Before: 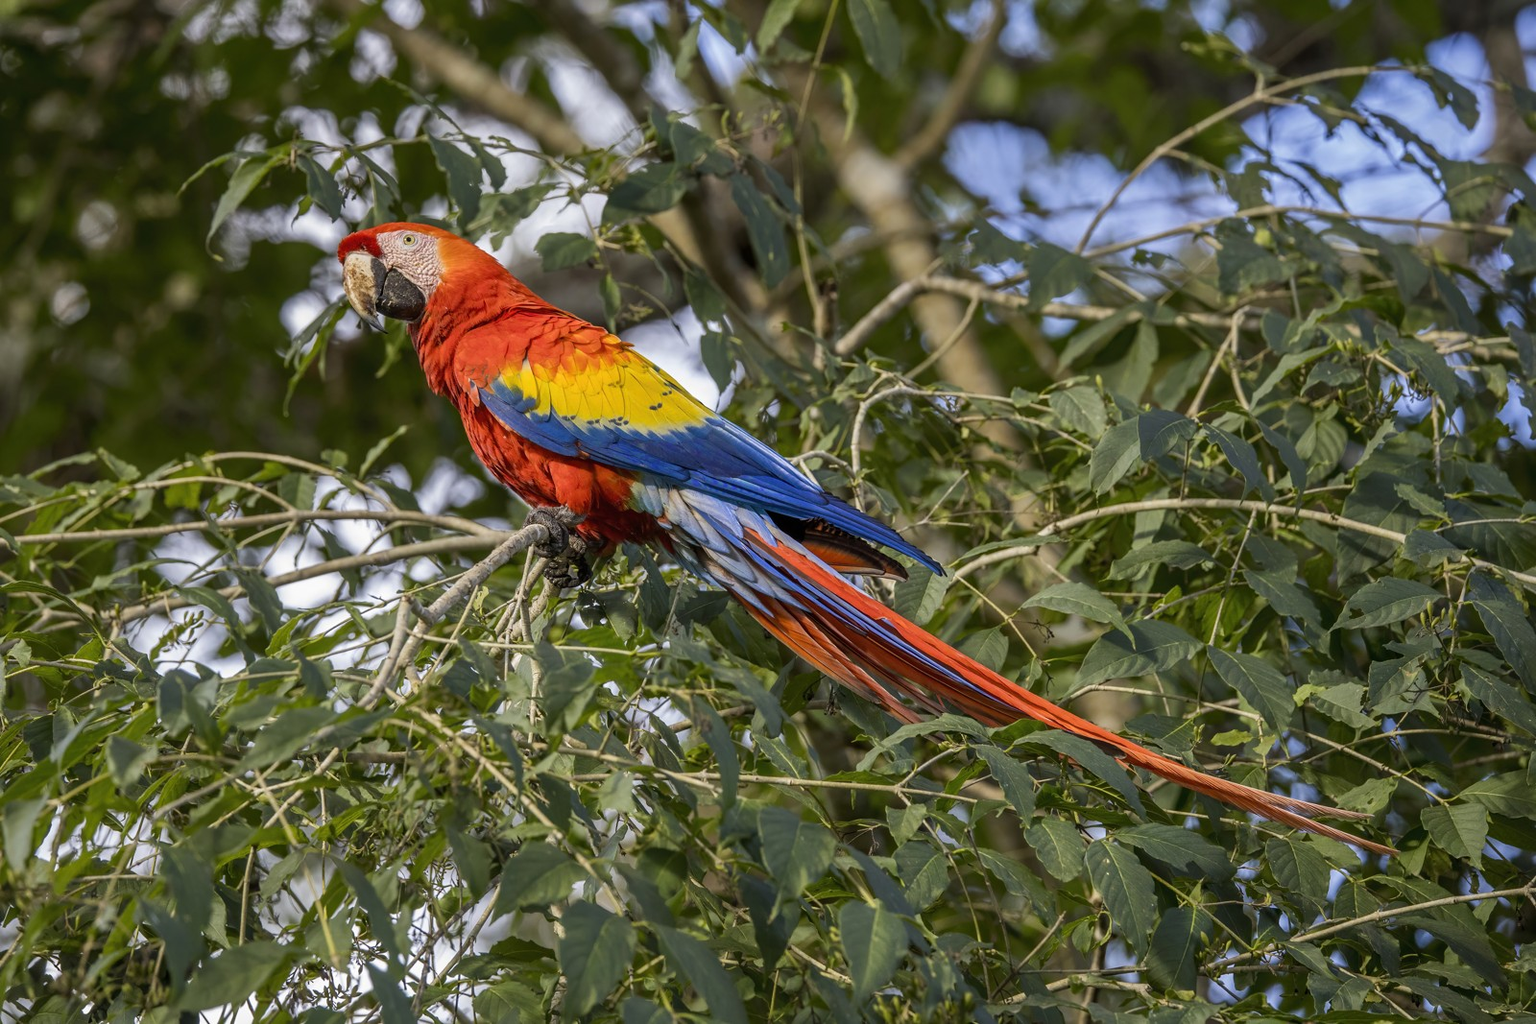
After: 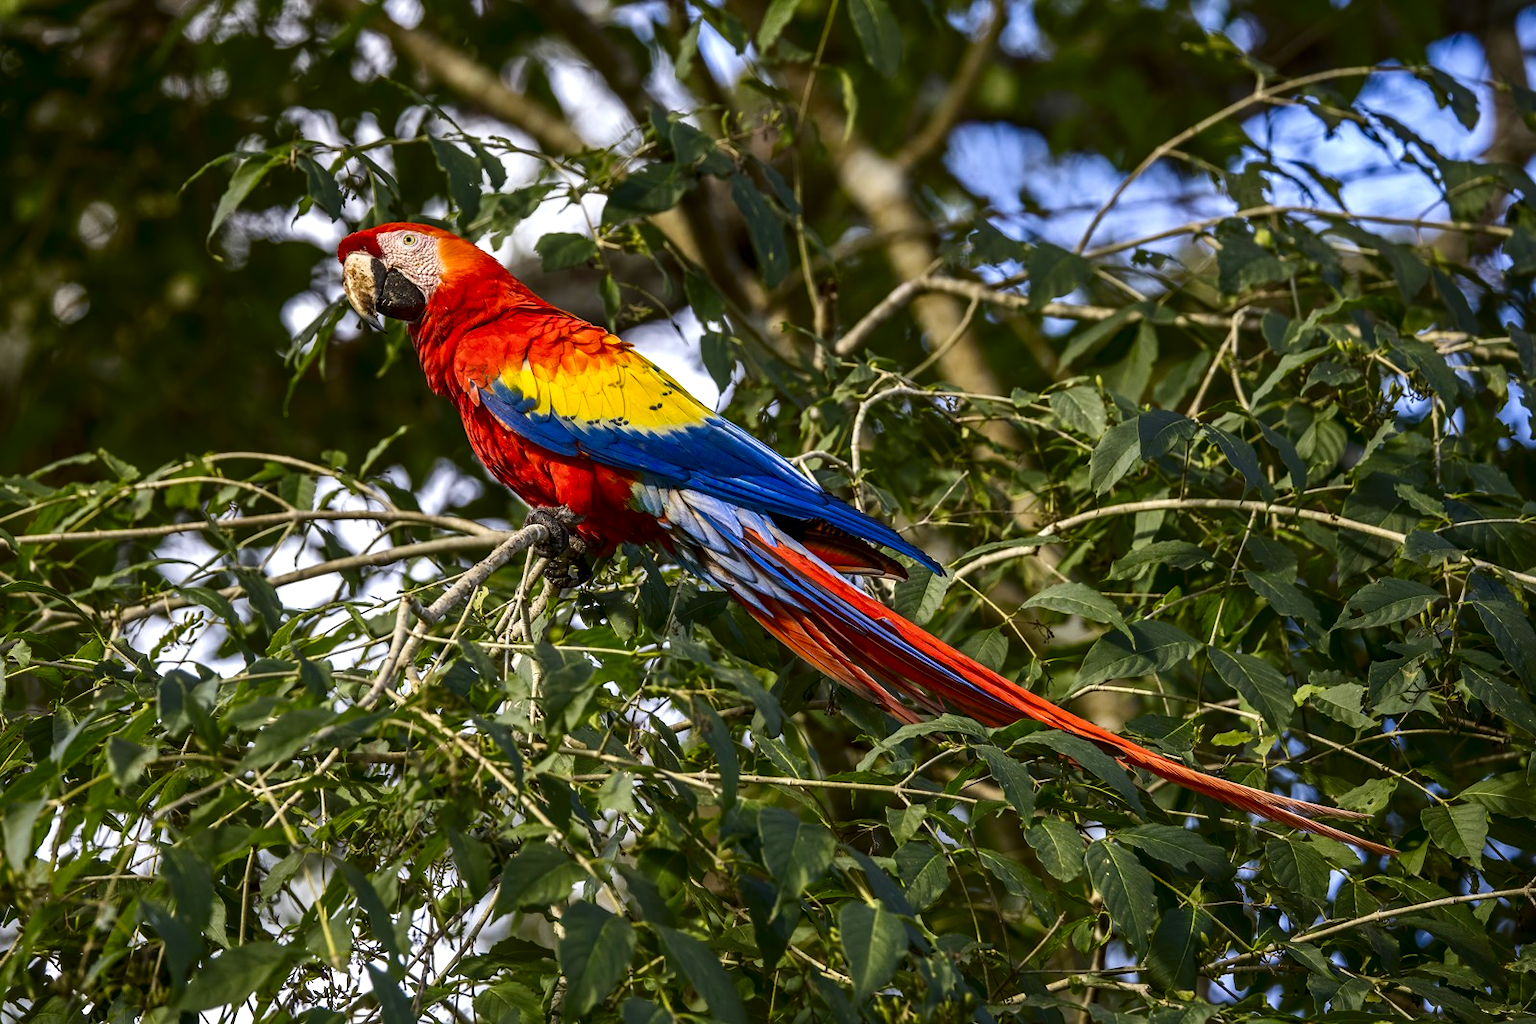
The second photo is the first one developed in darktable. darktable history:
exposure: exposure 0.515 EV, compensate highlight preservation false
contrast brightness saturation: contrast 0.13, brightness -0.24, saturation 0.14
haze removal: strength 0.12, distance 0.25, compatibility mode true, adaptive false
